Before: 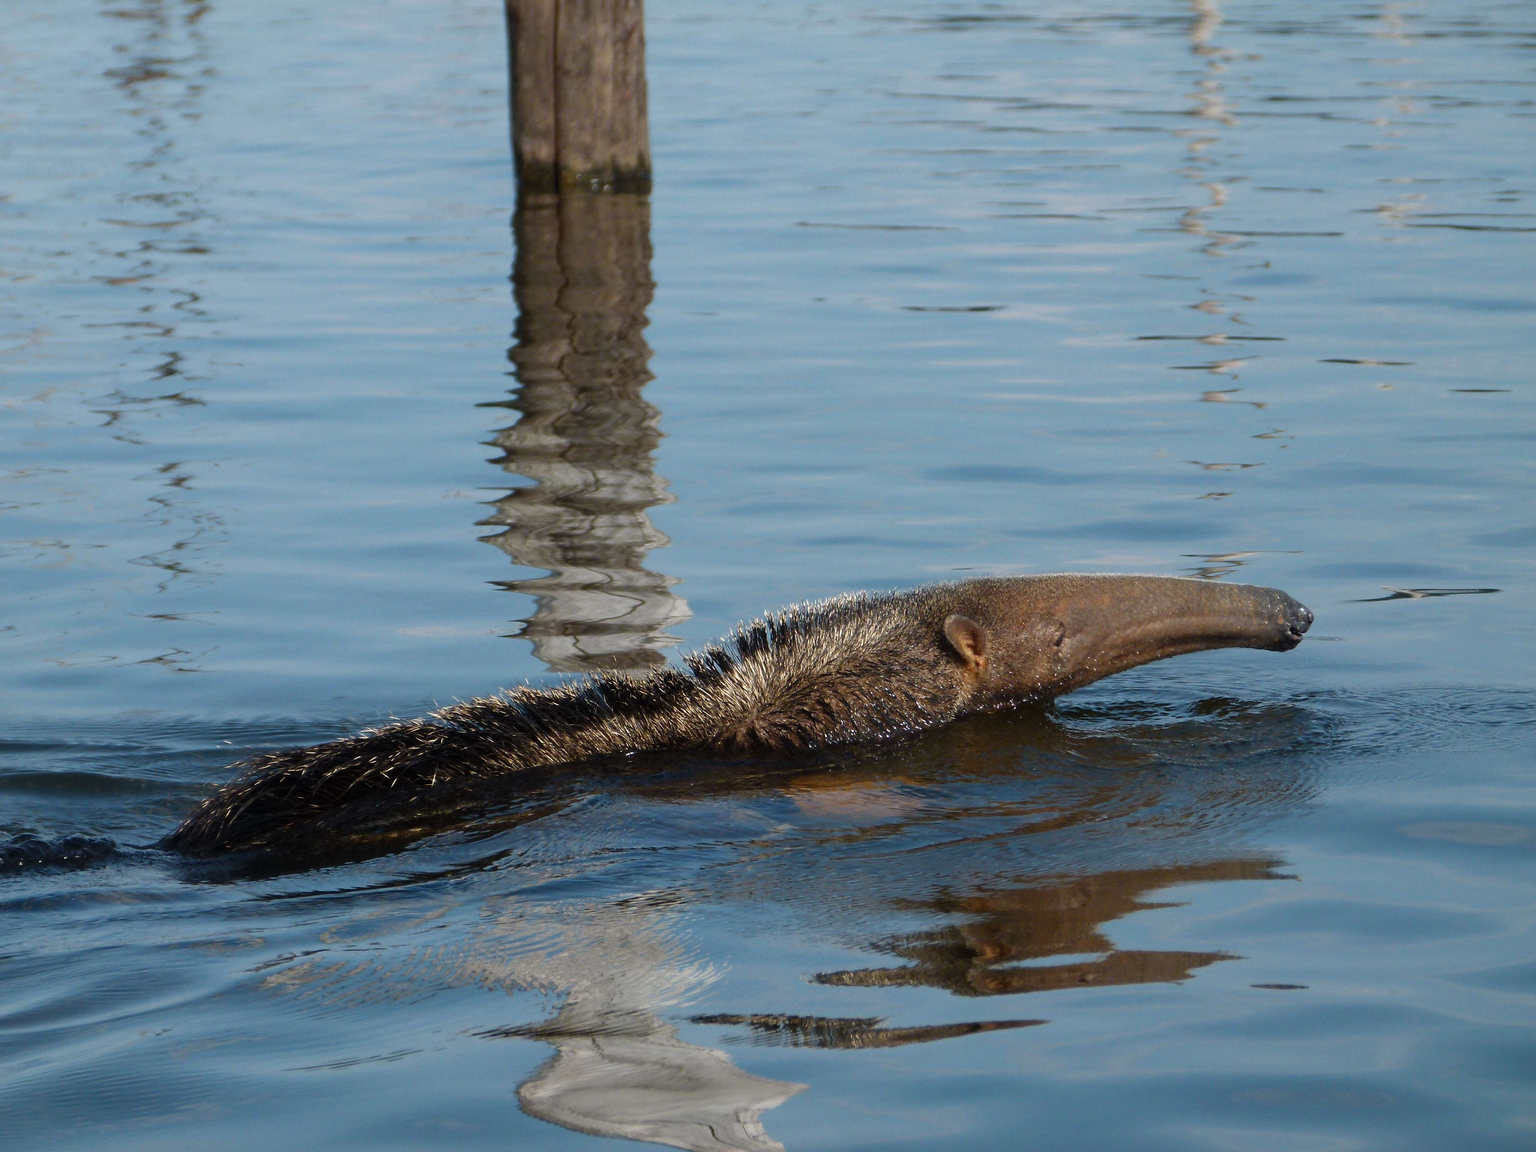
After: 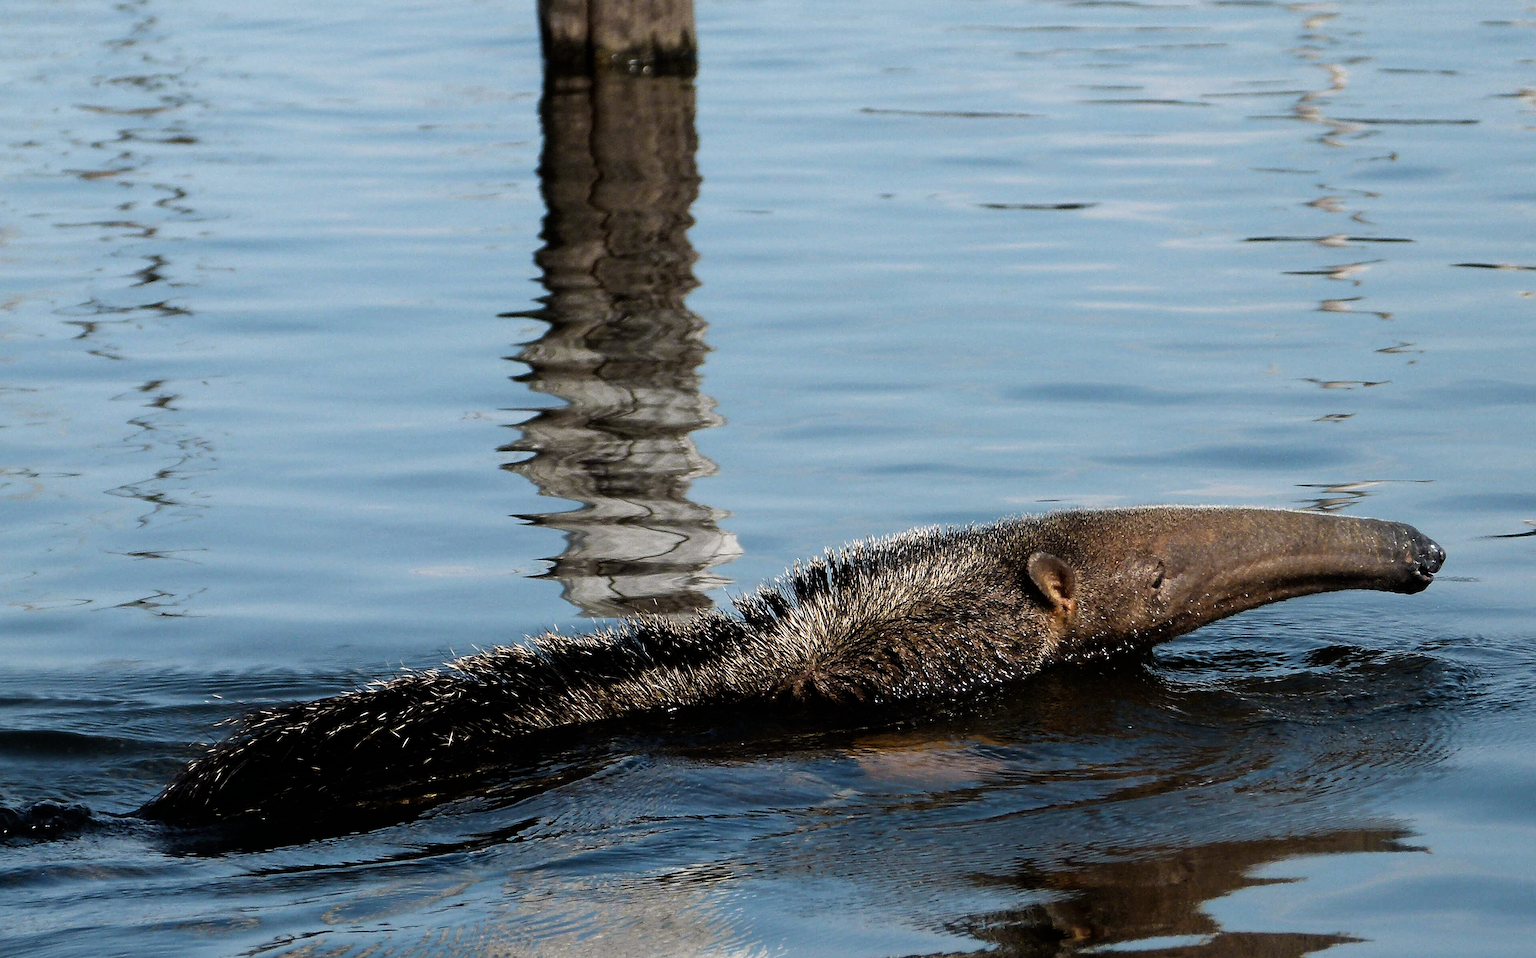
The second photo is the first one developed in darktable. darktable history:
sharpen: on, module defaults
filmic rgb: black relative exposure -6.44 EV, white relative exposure 2.42 EV, threshold 5.94 EV, target white luminance 99.978%, hardness 5.25, latitude 0.634%, contrast 1.438, highlights saturation mix 2.8%, enable highlight reconstruction true
crop and rotate: left 2.317%, top 10.998%, right 9.25%, bottom 15.395%
